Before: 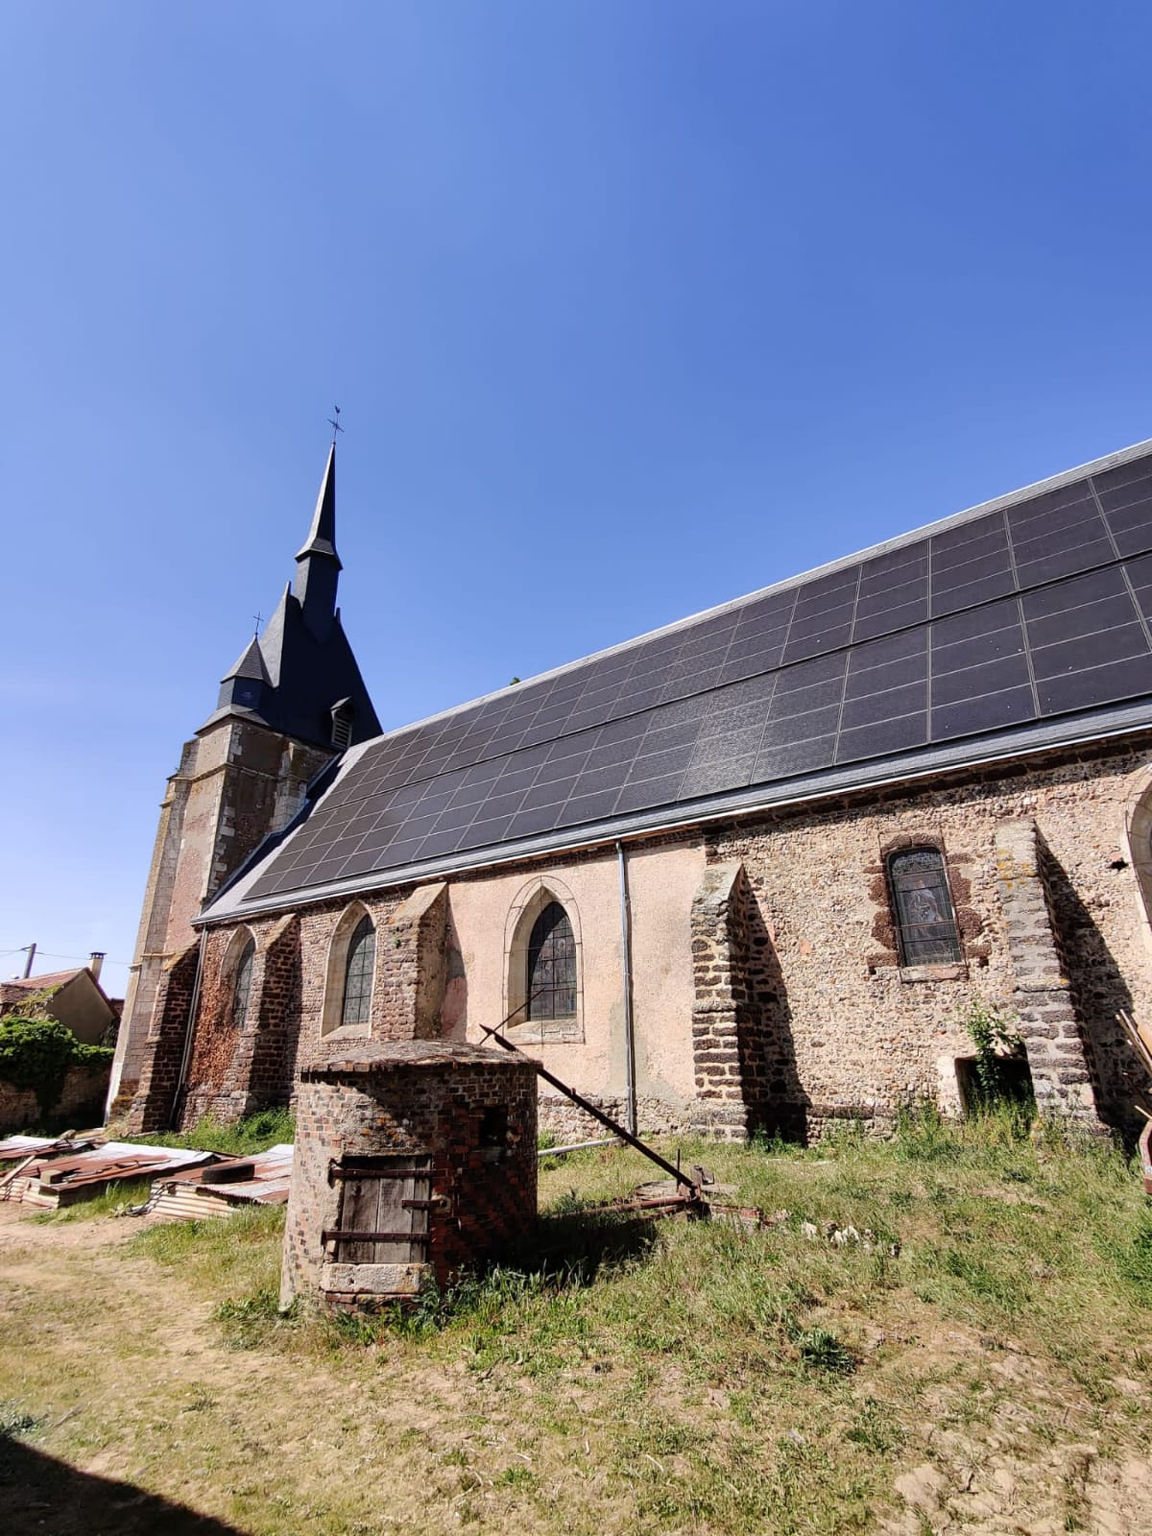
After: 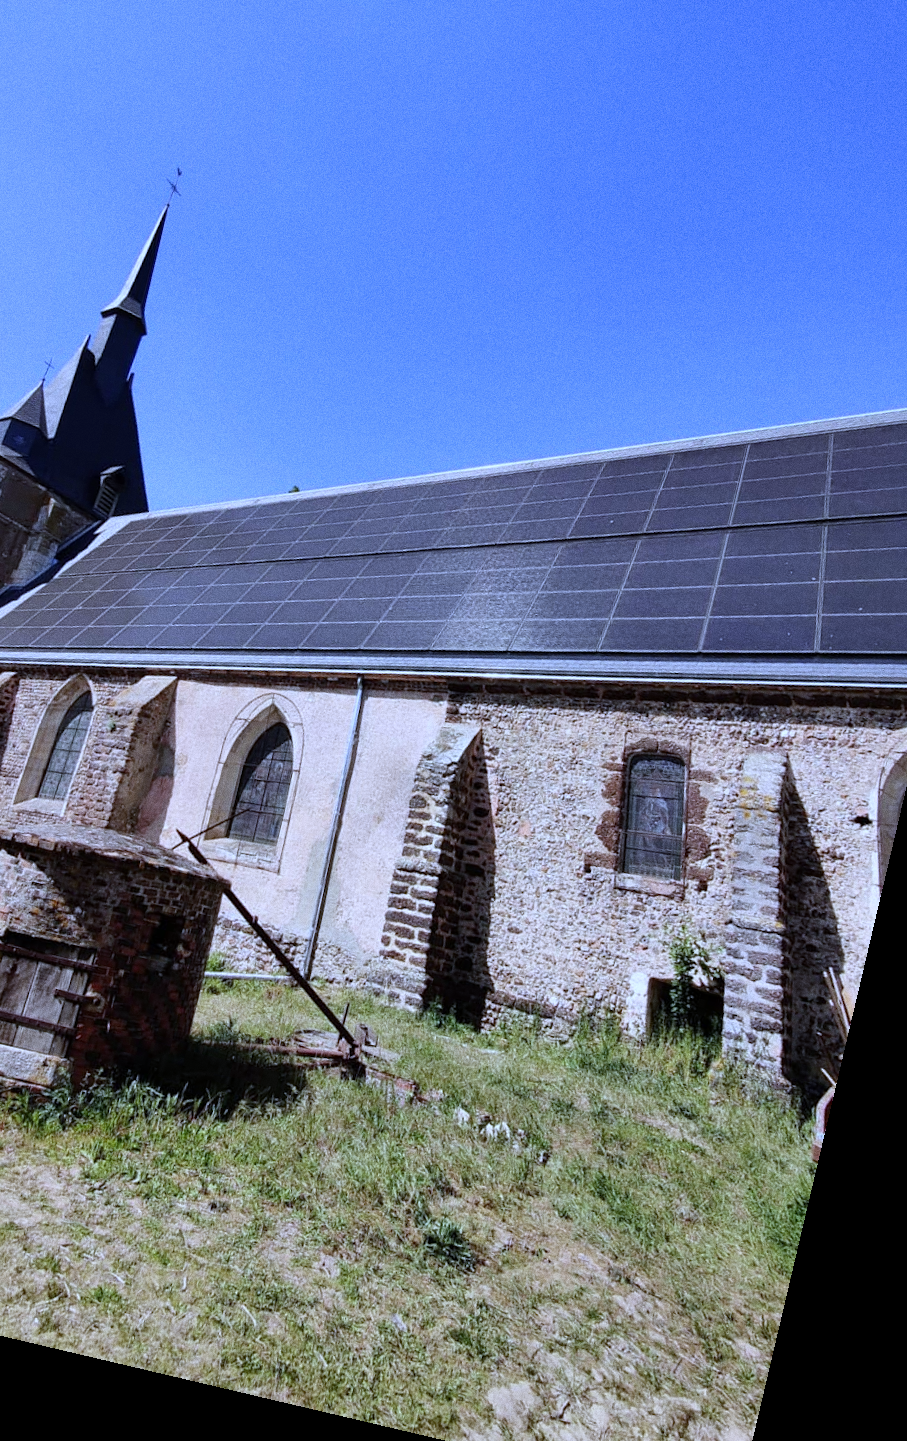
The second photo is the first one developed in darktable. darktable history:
crop and rotate: left 28.256%, top 17.734%, right 12.656%, bottom 3.573%
white balance: red 0.871, blue 1.249
rotate and perspective: rotation 13.27°, automatic cropping off
grain: on, module defaults
